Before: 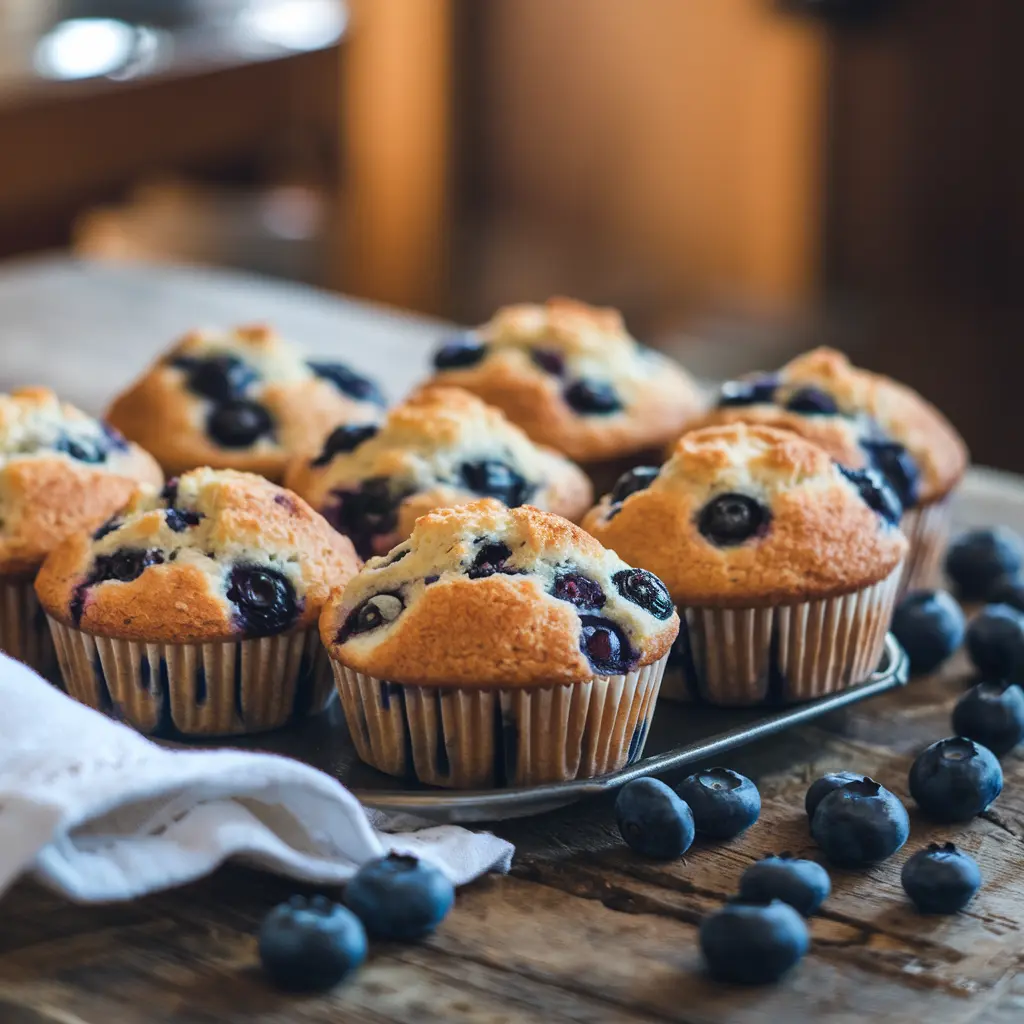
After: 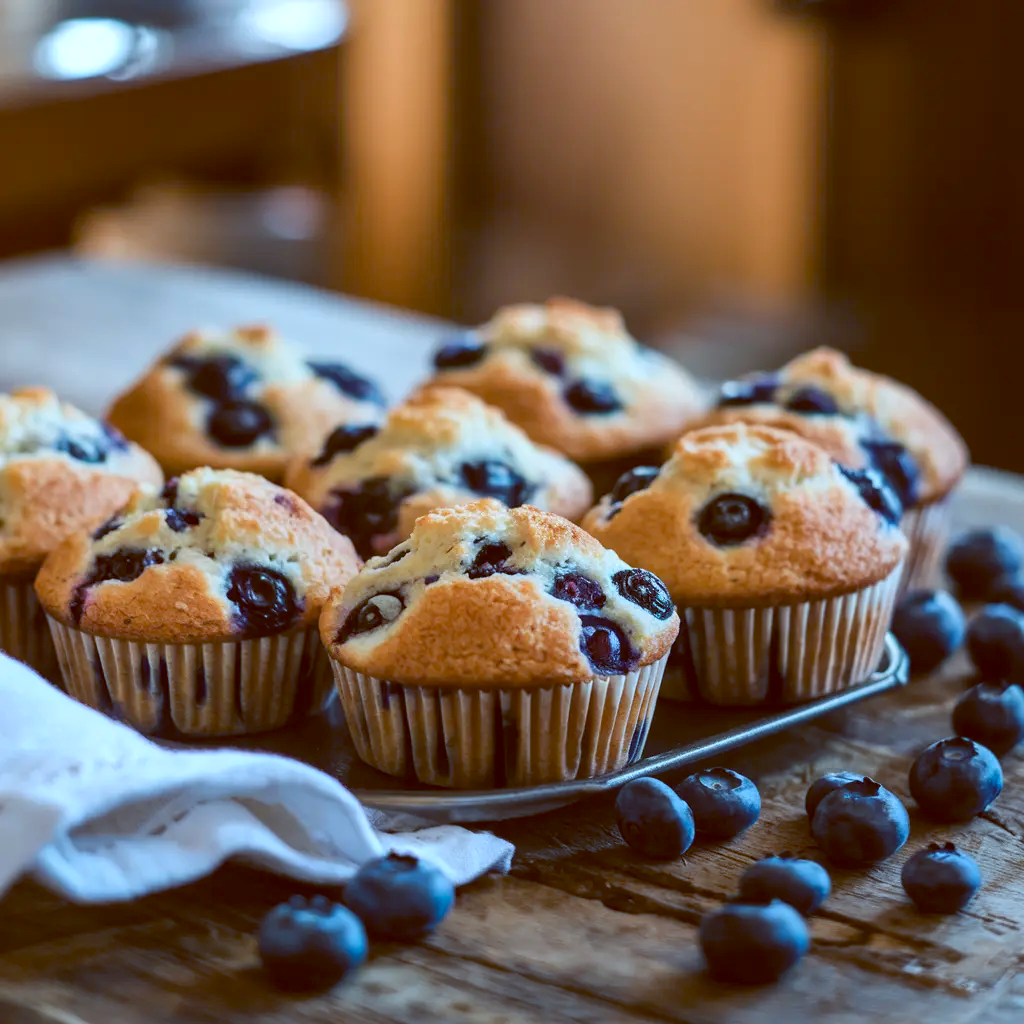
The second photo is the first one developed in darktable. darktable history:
color calibration: illuminant Planckian (black body), x 0.368, y 0.361, temperature 4275.92 K
color balance: lift [1, 1.015, 1.004, 0.985], gamma [1, 0.958, 0.971, 1.042], gain [1, 0.956, 0.977, 1.044]
